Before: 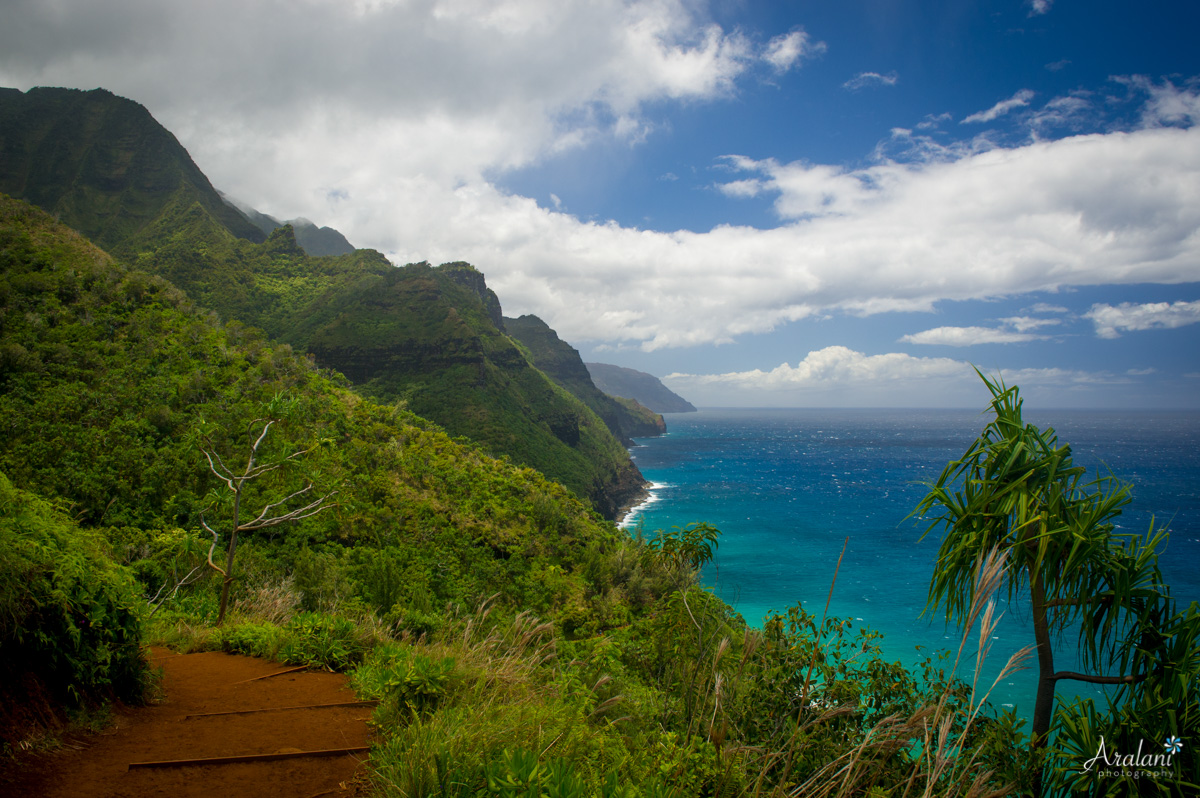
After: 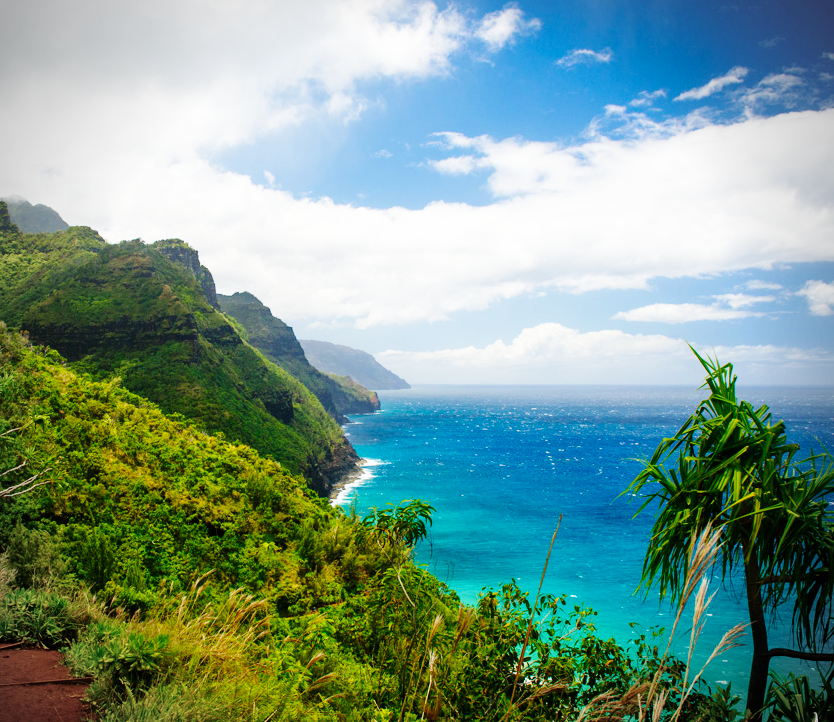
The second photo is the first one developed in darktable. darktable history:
crop and rotate: left 23.912%, top 2.896%, right 6.58%, bottom 6.578%
vignetting: on, module defaults
base curve: curves: ch0 [(0, 0) (0, 0) (0.002, 0.001) (0.008, 0.003) (0.019, 0.011) (0.037, 0.037) (0.064, 0.11) (0.102, 0.232) (0.152, 0.379) (0.216, 0.524) (0.296, 0.665) (0.394, 0.789) (0.512, 0.881) (0.651, 0.945) (0.813, 0.986) (1, 1)], preserve colors none
